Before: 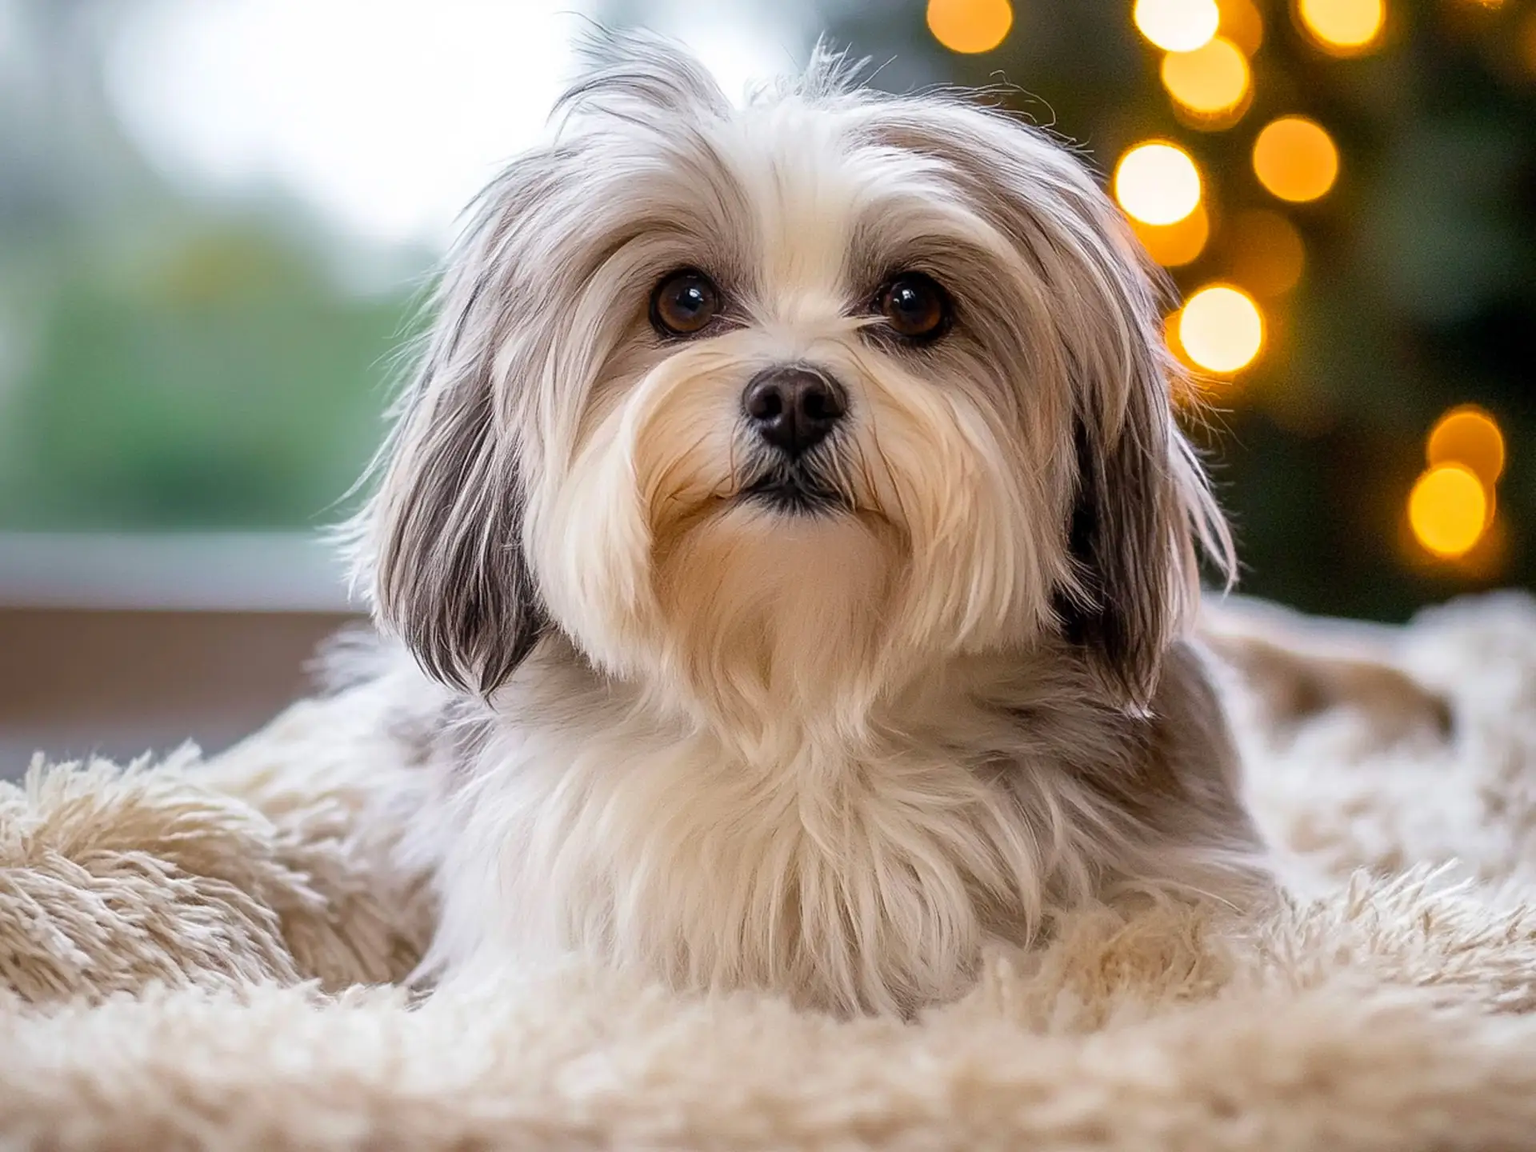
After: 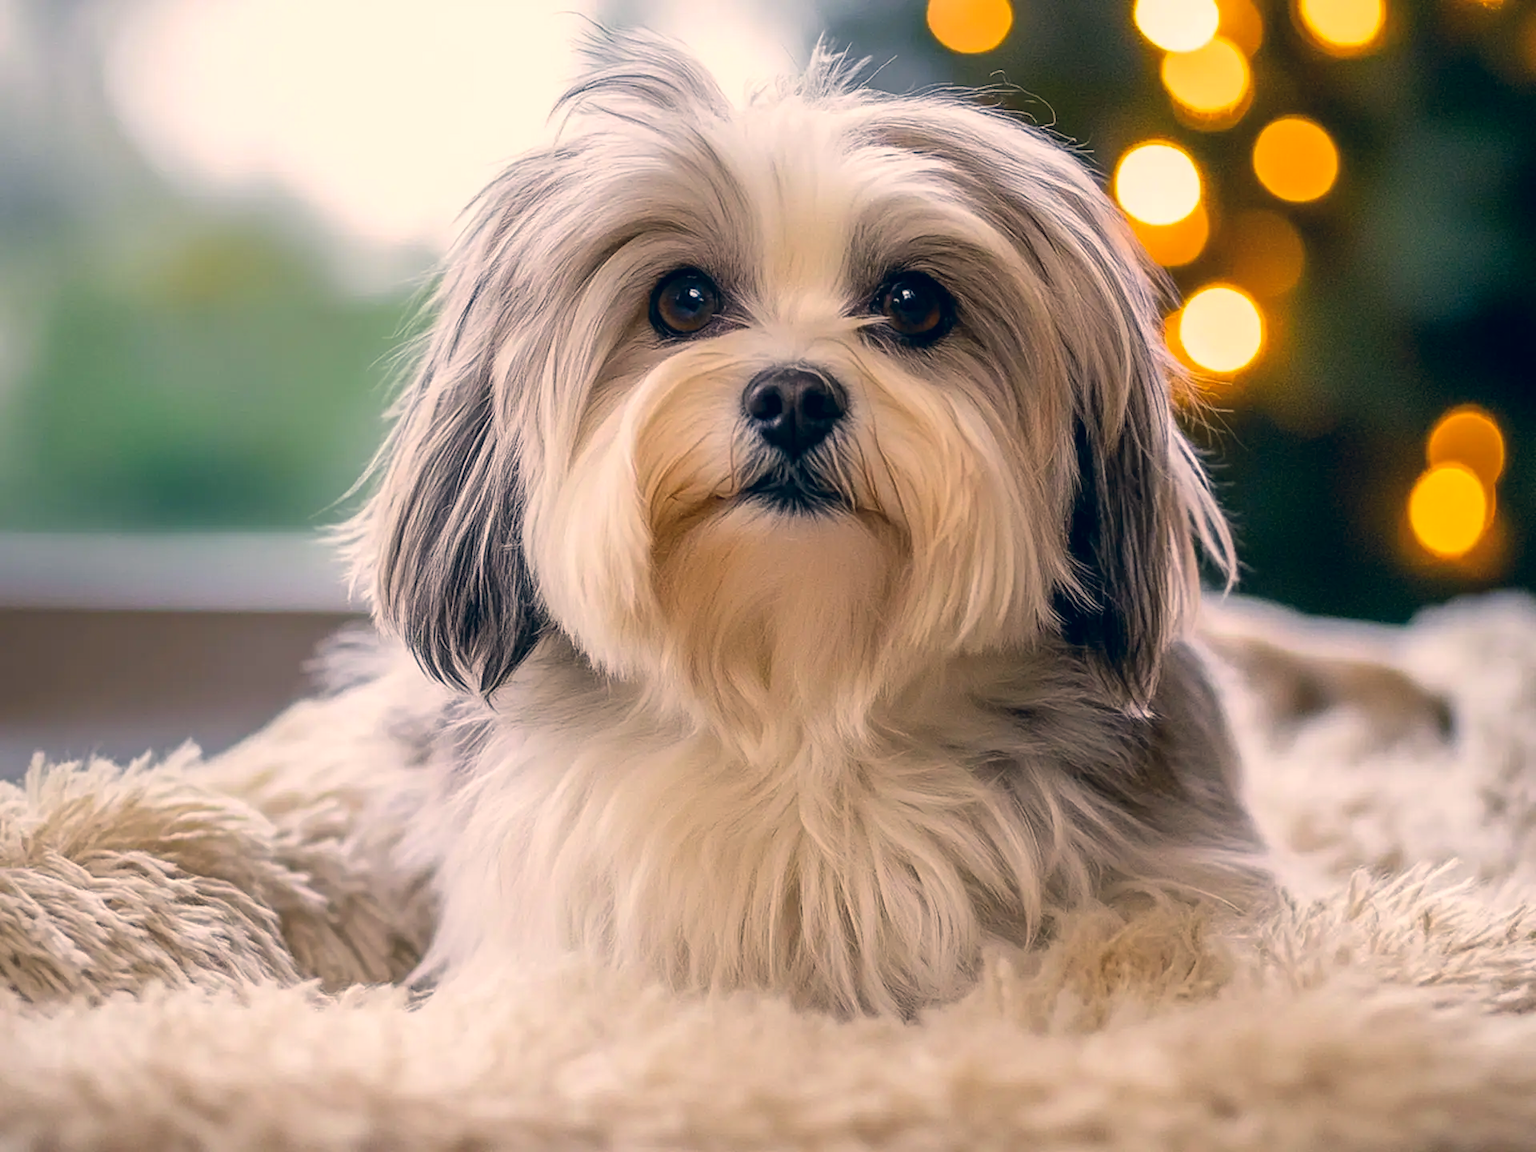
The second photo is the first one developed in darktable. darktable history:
color correction: highlights a* 10.36, highlights b* 14.64, shadows a* -9.76, shadows b* -14.79
